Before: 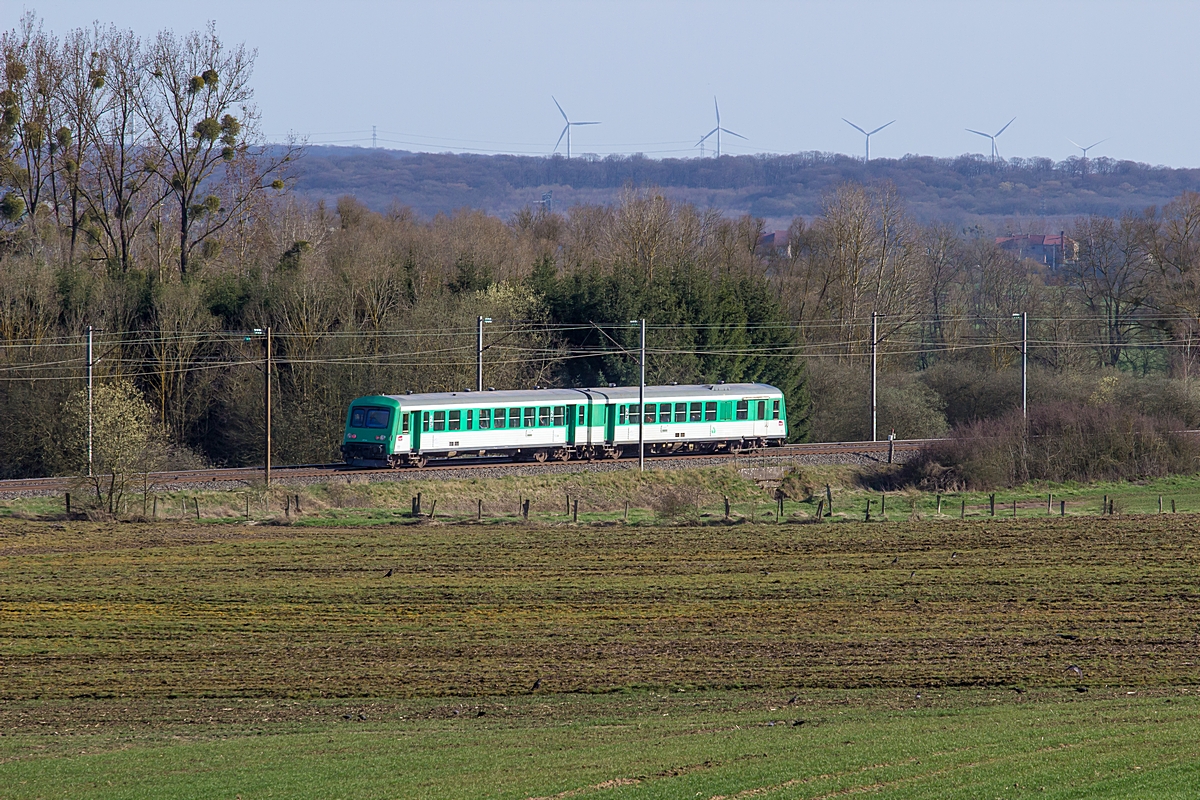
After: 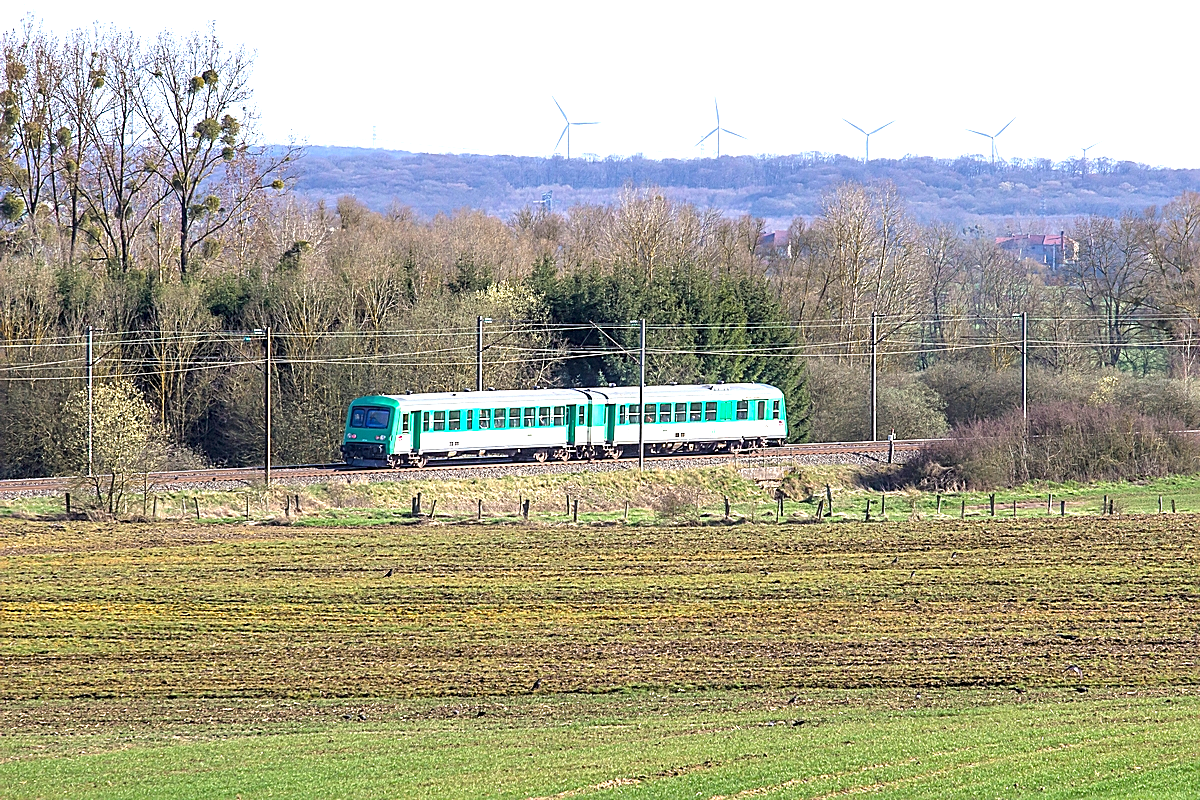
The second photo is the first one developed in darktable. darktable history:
exposure: black level correction 0, exposure 1.45 EV, compensate exposure bias true, compensate highlight preservation false
sharpen: on, module defaults
vibrance: on, module defaults
